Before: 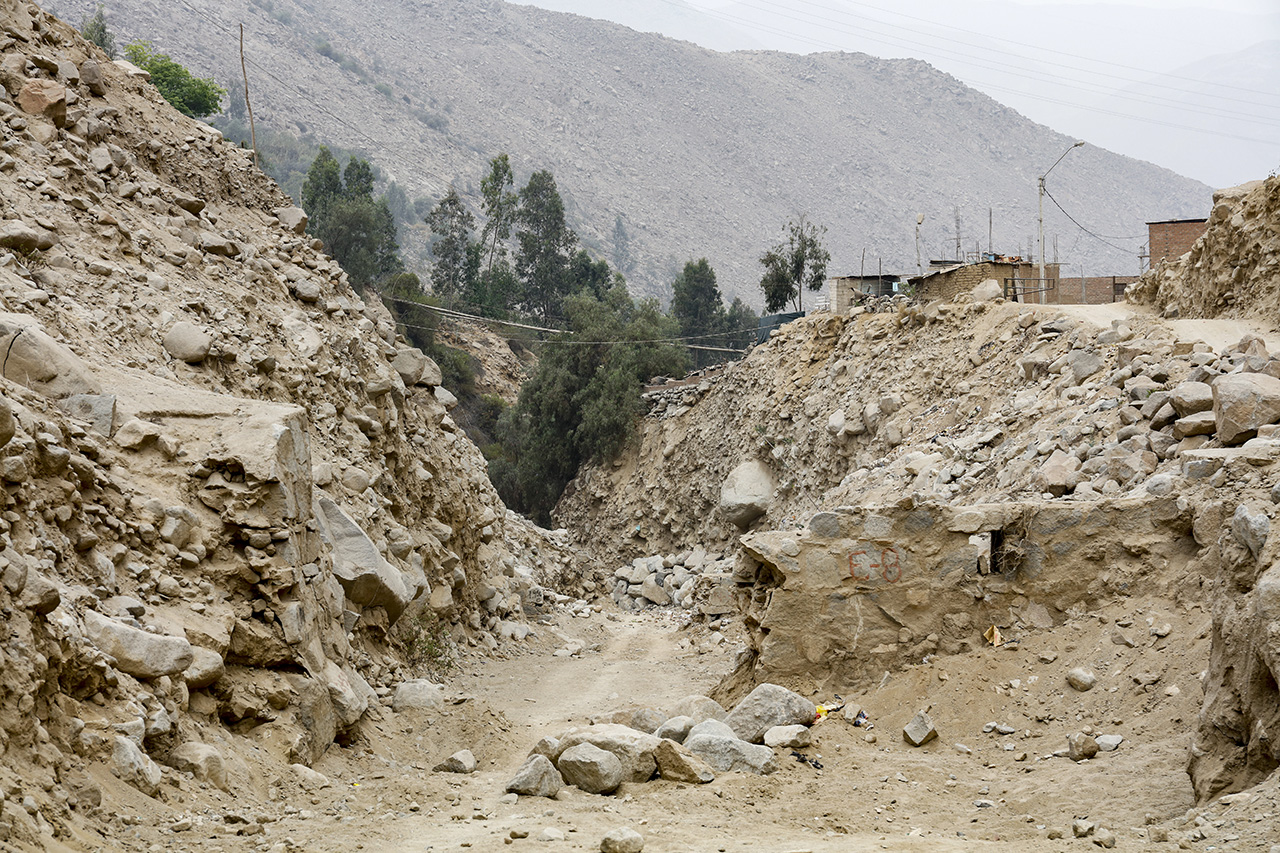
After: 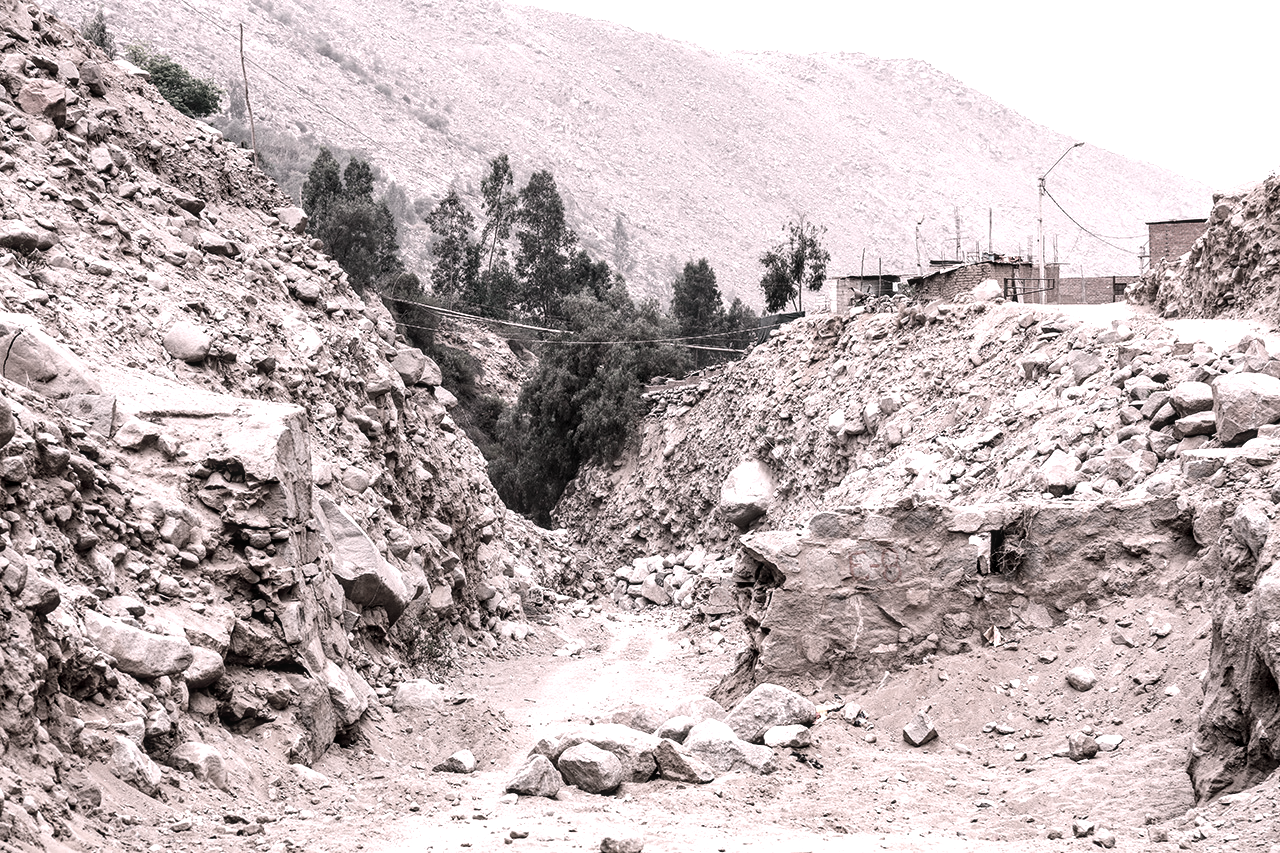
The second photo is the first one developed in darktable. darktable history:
white balance: red 1.188, blue 1.11
tone equalizer: -8 EV -0.75 EV, -7 EV -0.7 EV, -6 EV -0.6 EV, -5 EV -0.4 EV, -3 EV 0.4 EV, -2 EV 0.6 EV, -1 EV 0.7 EV, +0 EV 0.75 EV, edges refinement/feathering 500, mask exposure compensation -1.57 EV, preserve details no
color contrast: green-magenta contrast 0.3, blue-yellow contrast 0.15
local contrast: on, module defaults
